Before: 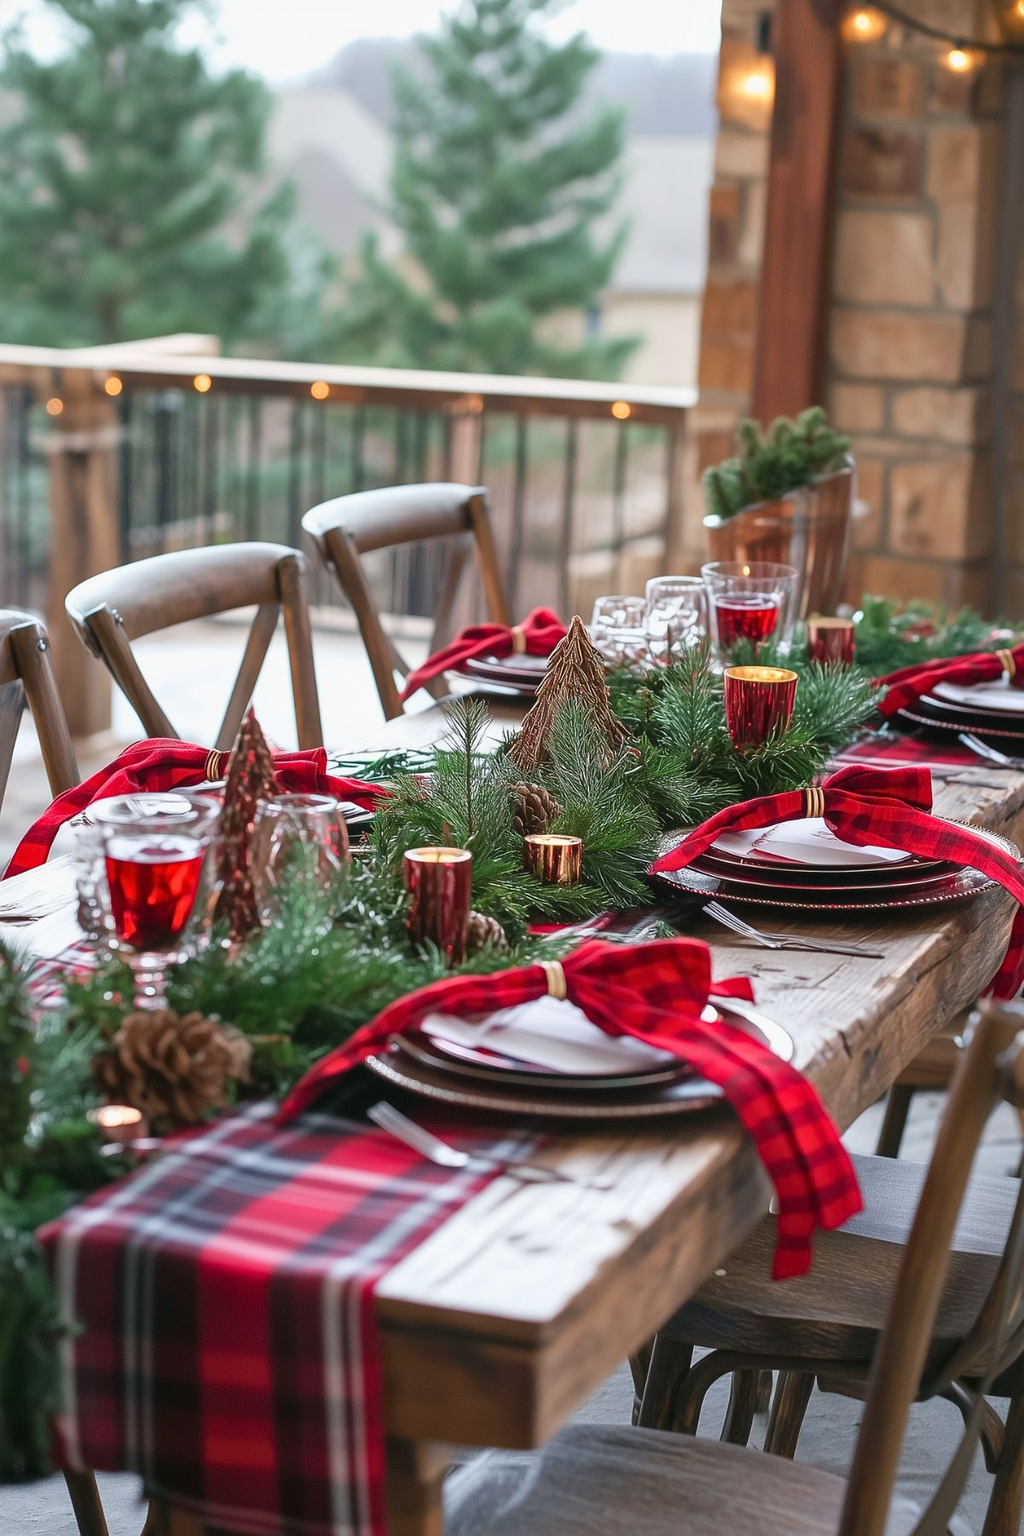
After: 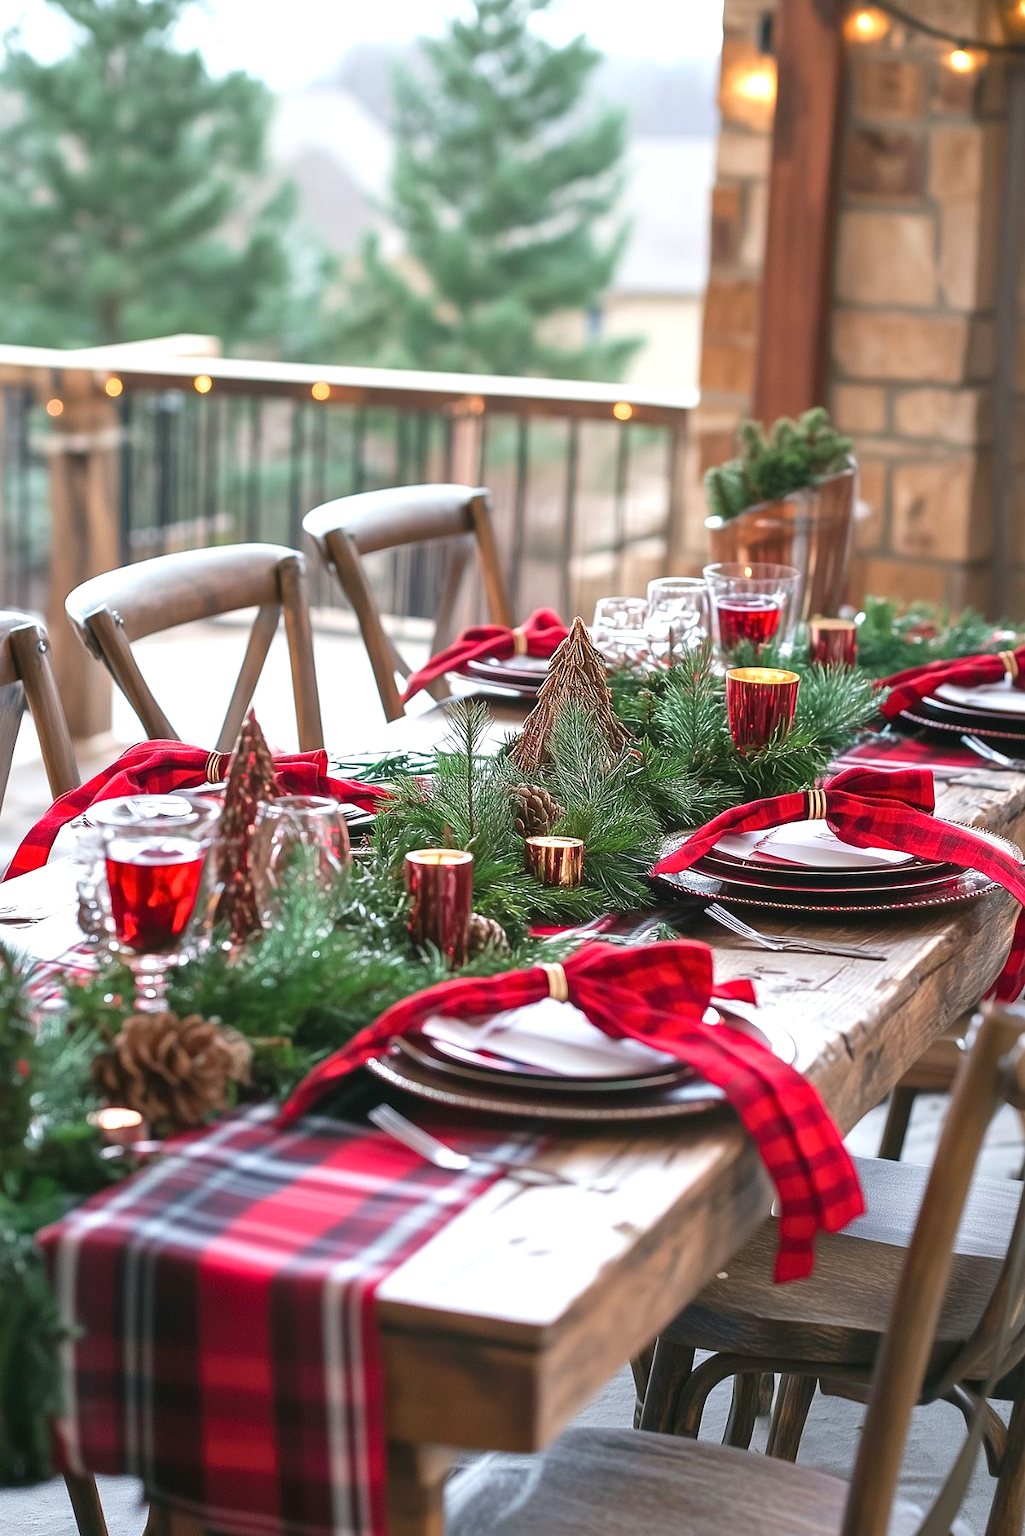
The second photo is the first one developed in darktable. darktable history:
crop: top 0.05%, bottom 0.098%
exposure: black level correction 0, exposure 0.5 EV, compensate highlight preservation false
